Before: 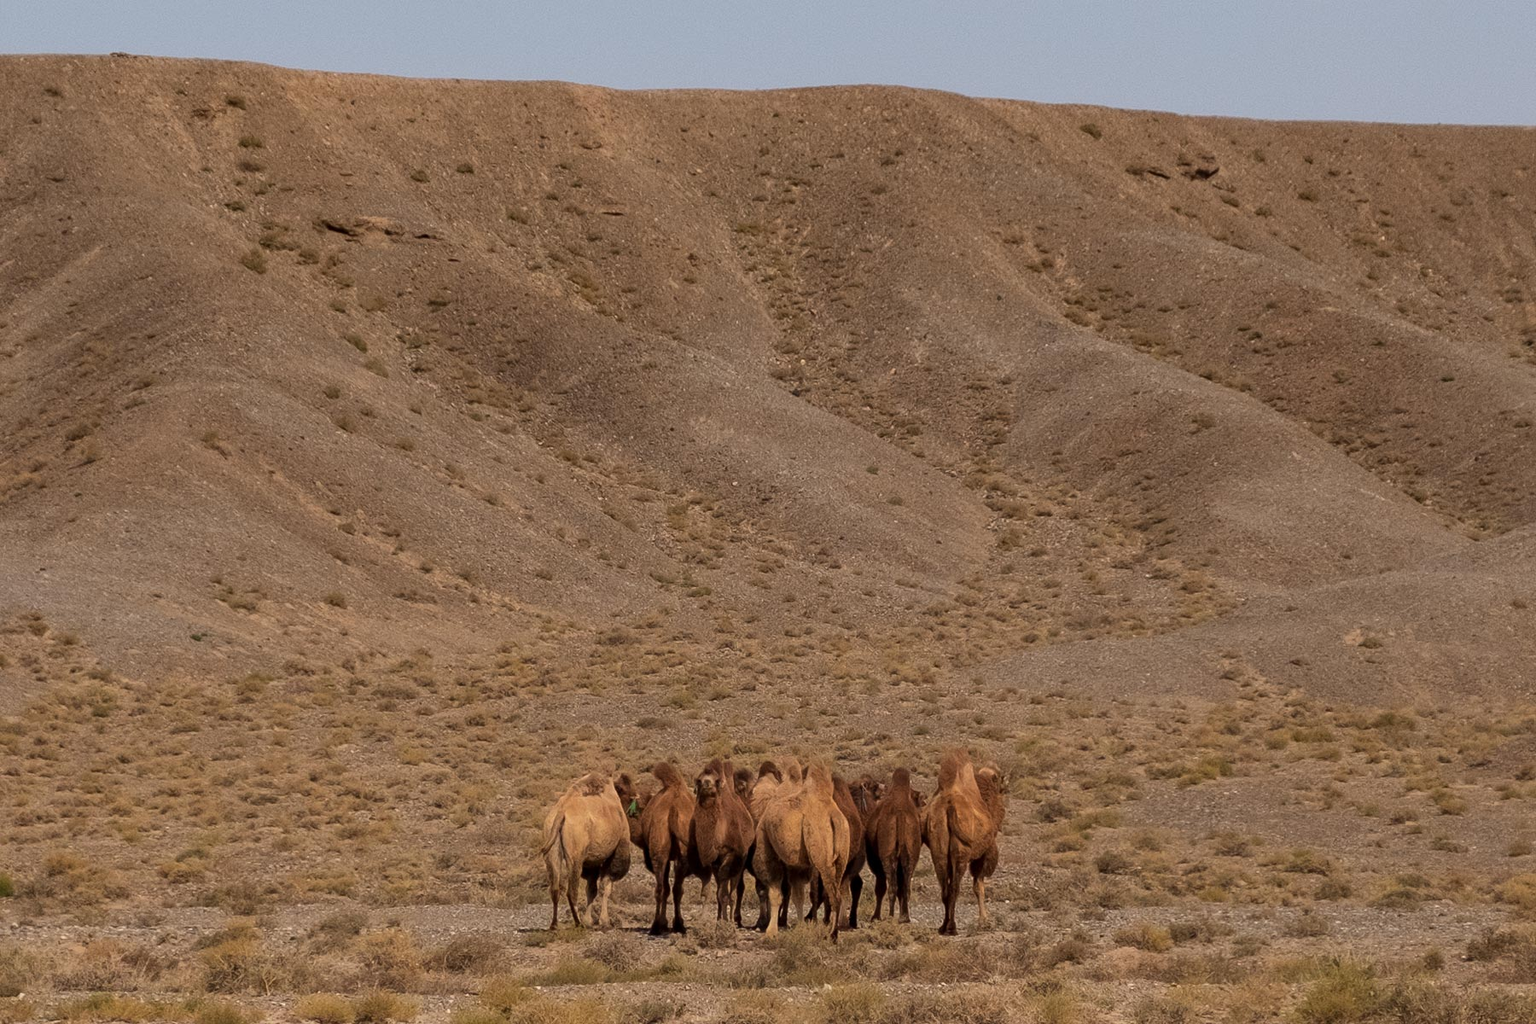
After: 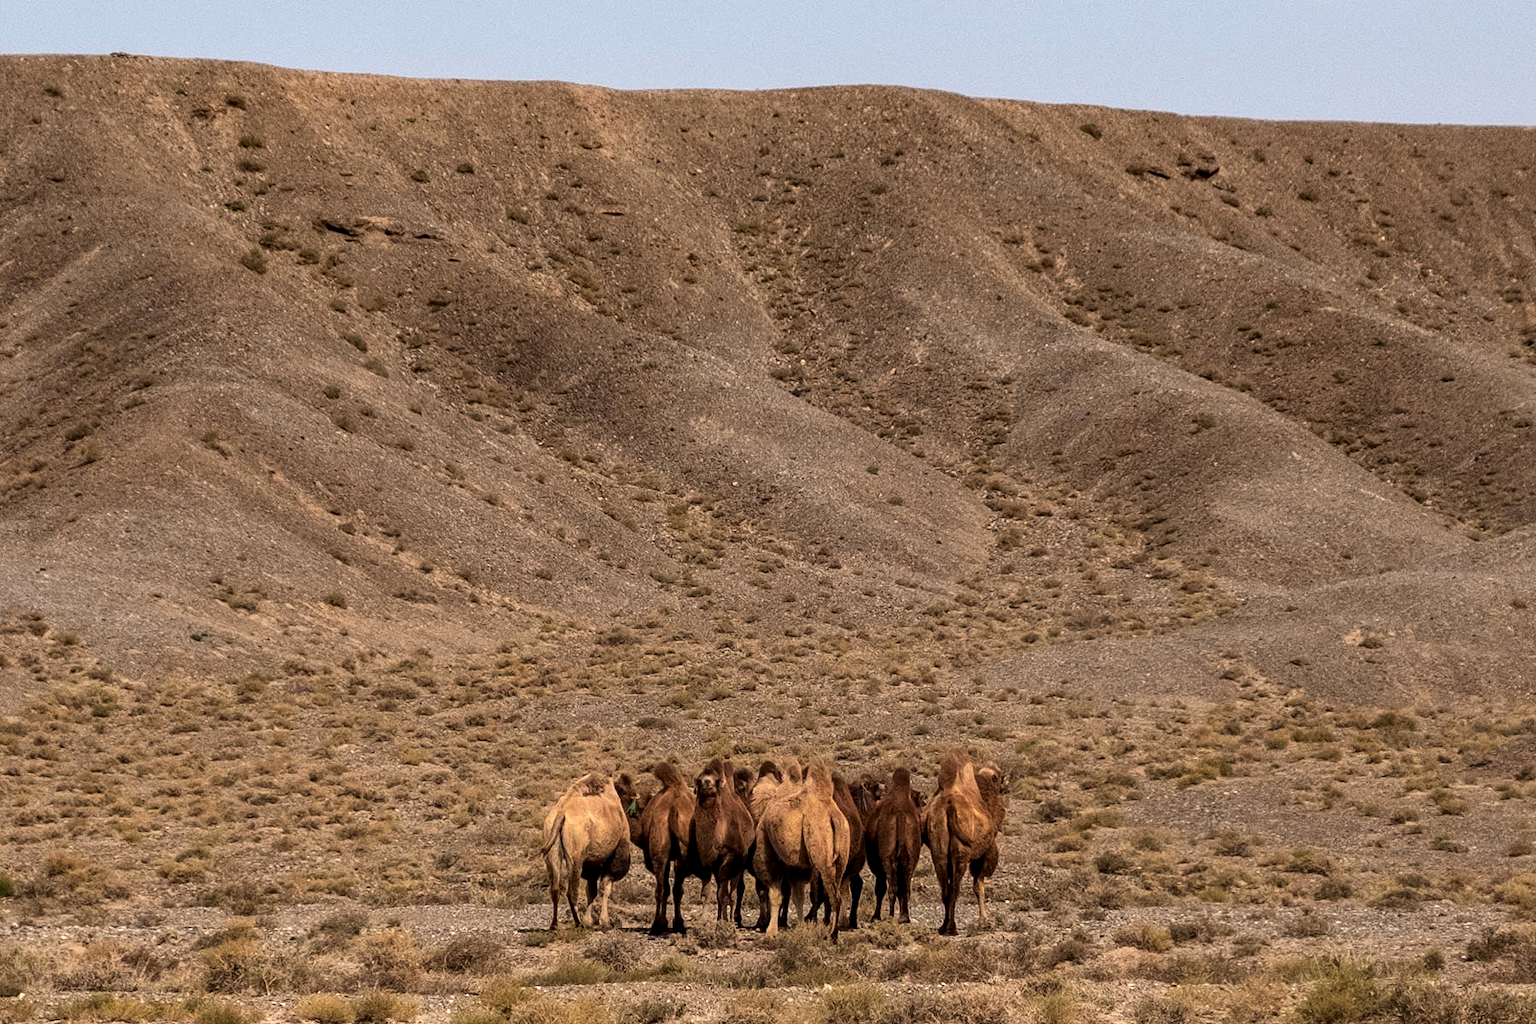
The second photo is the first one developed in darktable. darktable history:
local contrast: on, module defaults
tone equalizer: -8 EV -0.744 EV, -7 EV -0.682 EV, -6 EV -0.634 EV, -5 EV -0.364 EV, -3 EV 0.373 EV, -2 EV 0.6 EV, -1 EV 0.674 EV, +0 EV 0.74 EV, edges refinement/feathering 500, mask exposure compensation -1.57 EV, preserve details no
exposure: exposure -0.05 EV, compensate highlight preservation false
